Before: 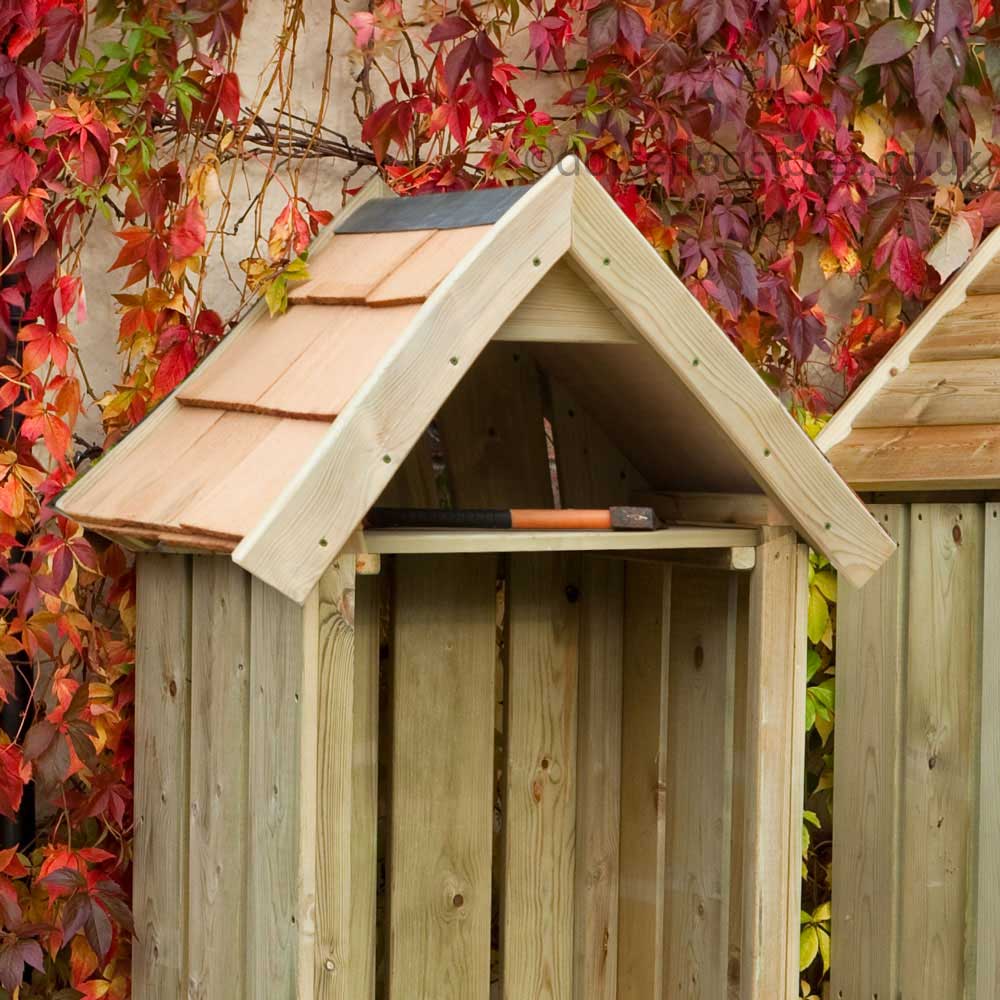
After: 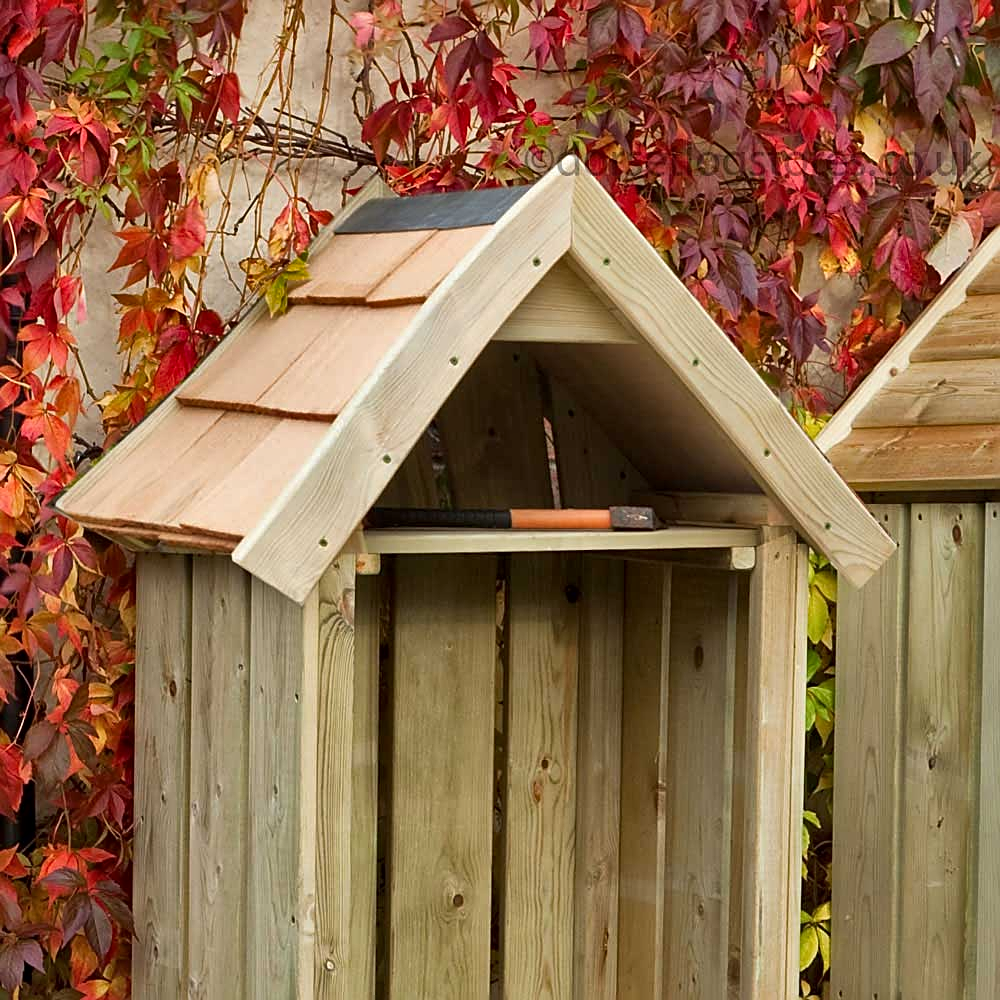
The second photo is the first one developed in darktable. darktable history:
sharpen: on, module defaults
local contrast: mode bilateral grid, contrast 20, coarseness 50, detail 120%, midtone range 0.2
shadows and highlights: shadows 20.91, highlights -82.73, soften with gaussian
